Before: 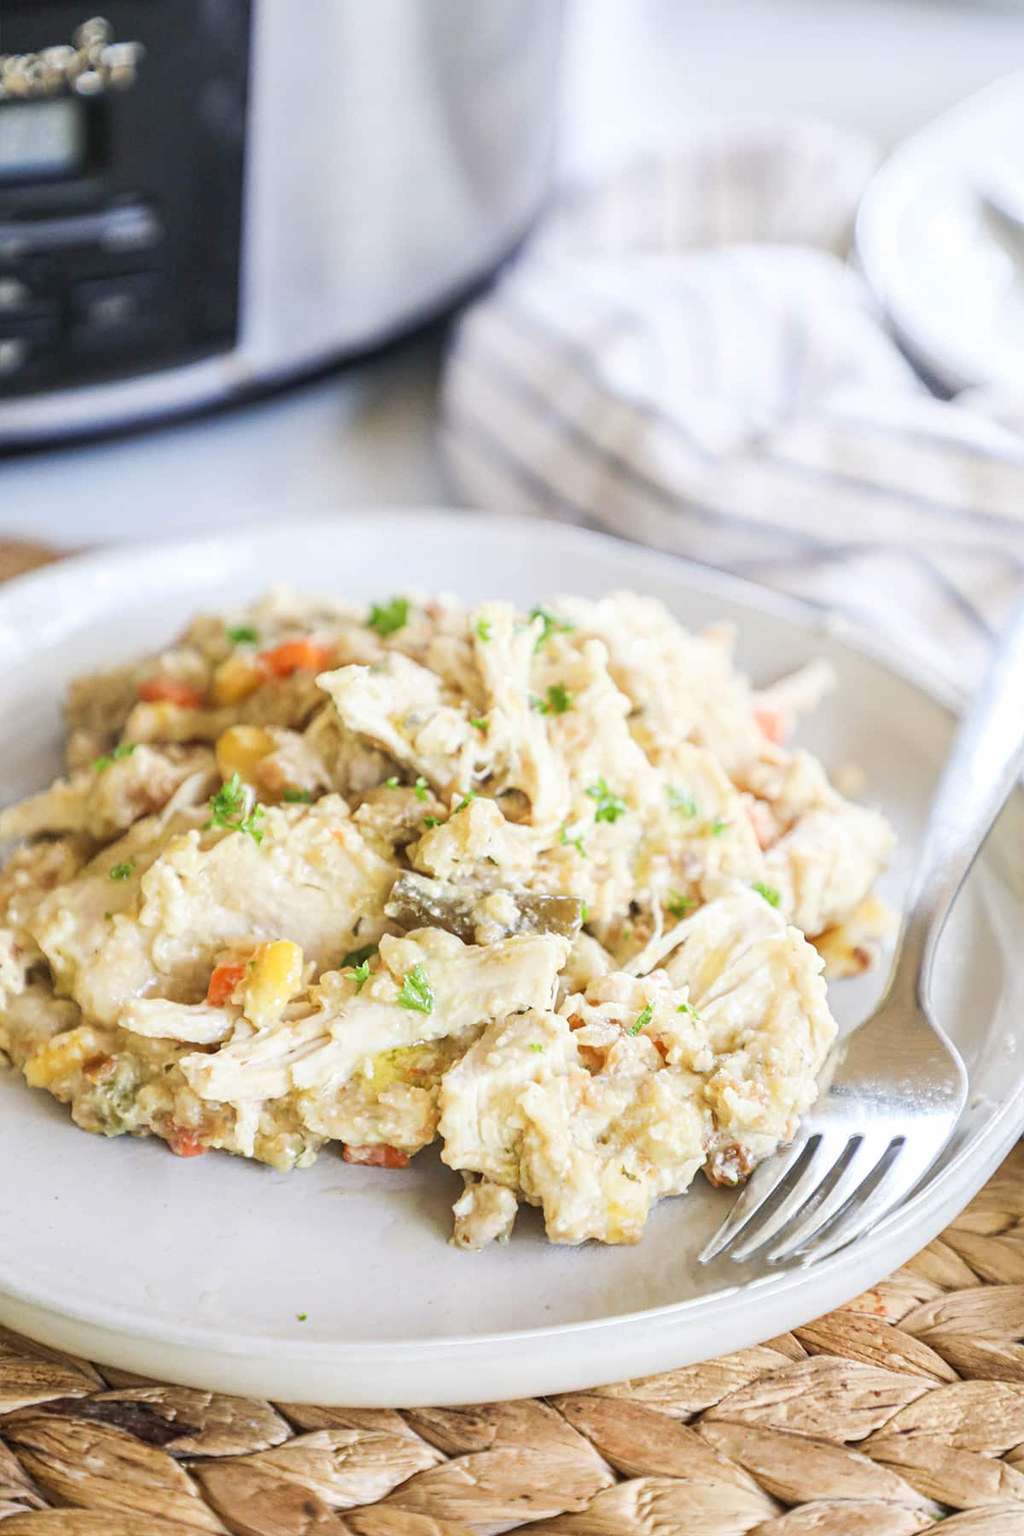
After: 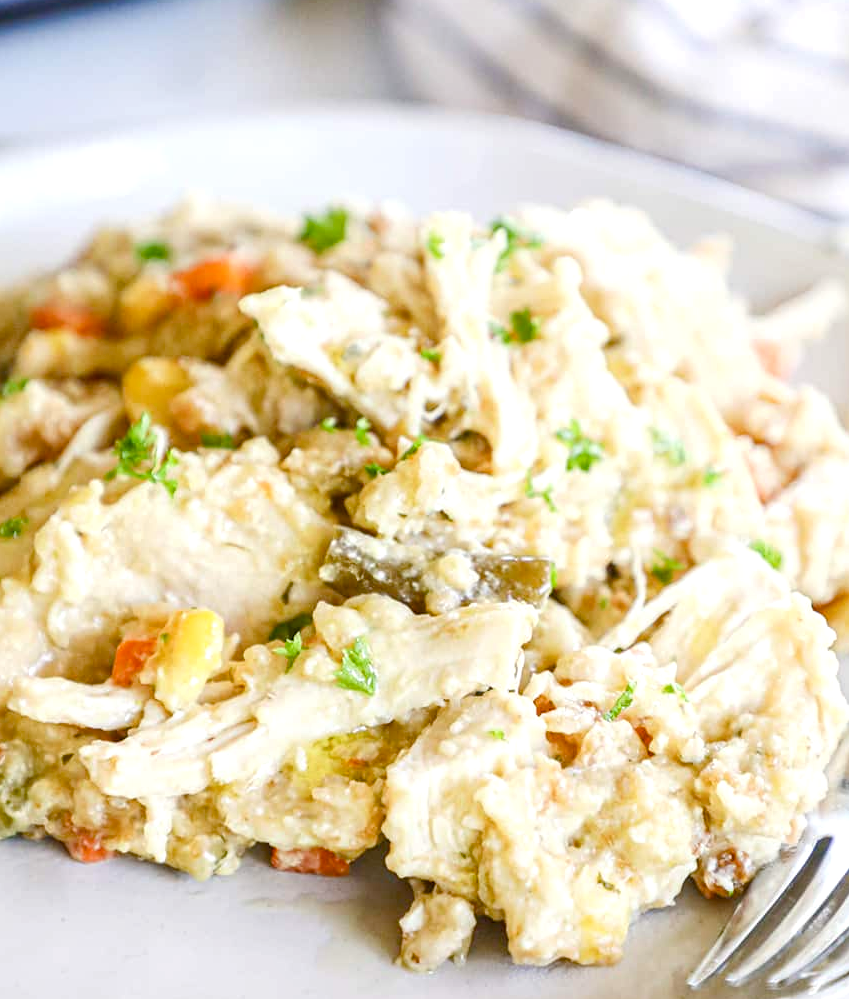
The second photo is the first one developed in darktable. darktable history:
crop: left 10.946%, top 27.394%, right 18.258%, bottom 17.062%
tone equalizer: on, module defaults
local contrast: highlights 61%, shadows 107%, detail 107%, midtone range 0.53
color balance rgb: highlights gain › luminance 14.994%, perceptual saturation grading › global saturation 20%, perceptual saturation grading › highlights -25.779%, perceptual saturation grading › shadows 49.75%, global vibrance 14.891%
